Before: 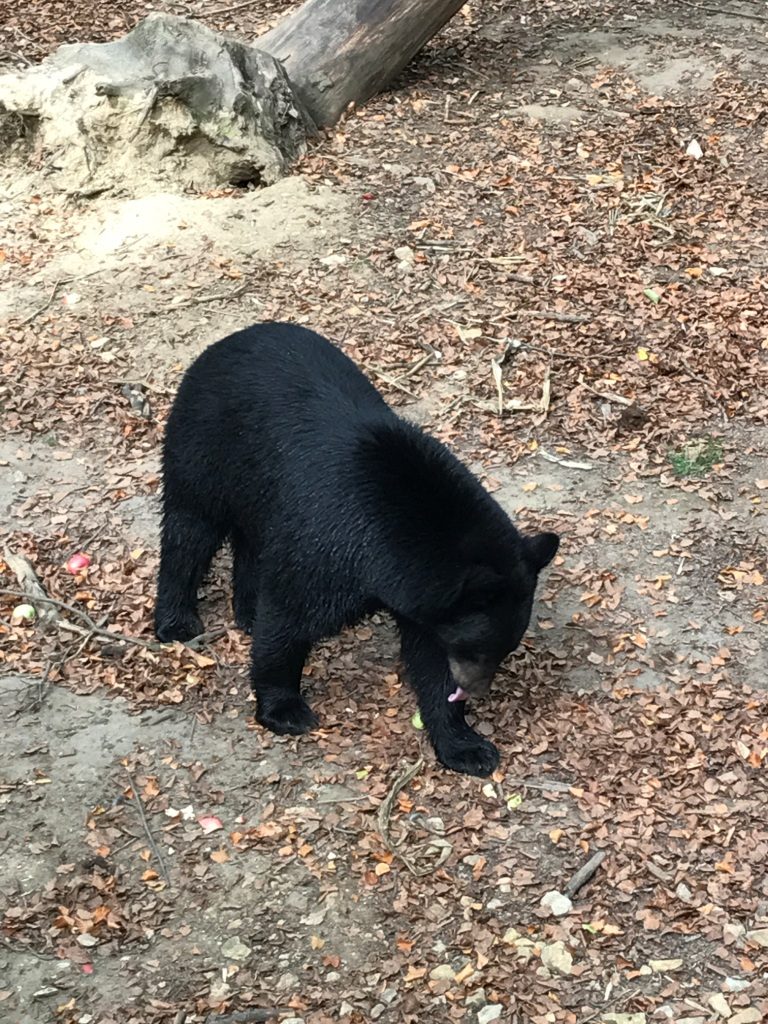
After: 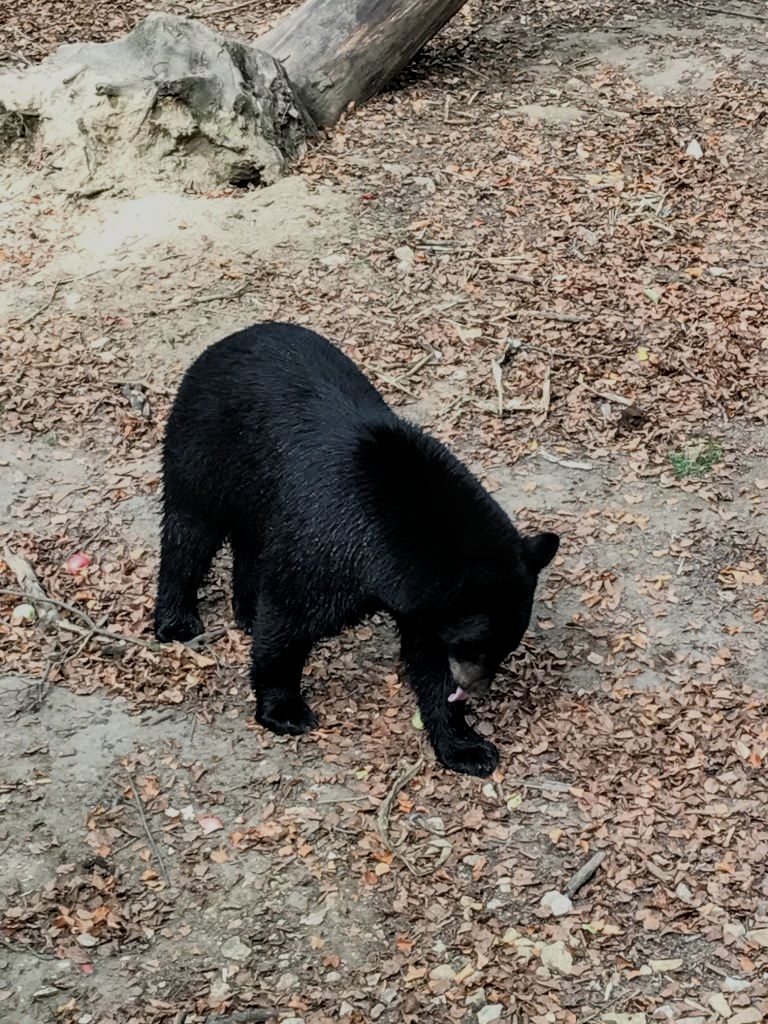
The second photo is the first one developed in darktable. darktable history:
local contrast: on, module defaults
contrast brightness saturation: saturation -0.06
filmic rgb: black relative exposure -7.13 EV, white relative exposure 5.37 EV, threshold 6 EV, hardness 3.02, enable highlight reconstruction true
